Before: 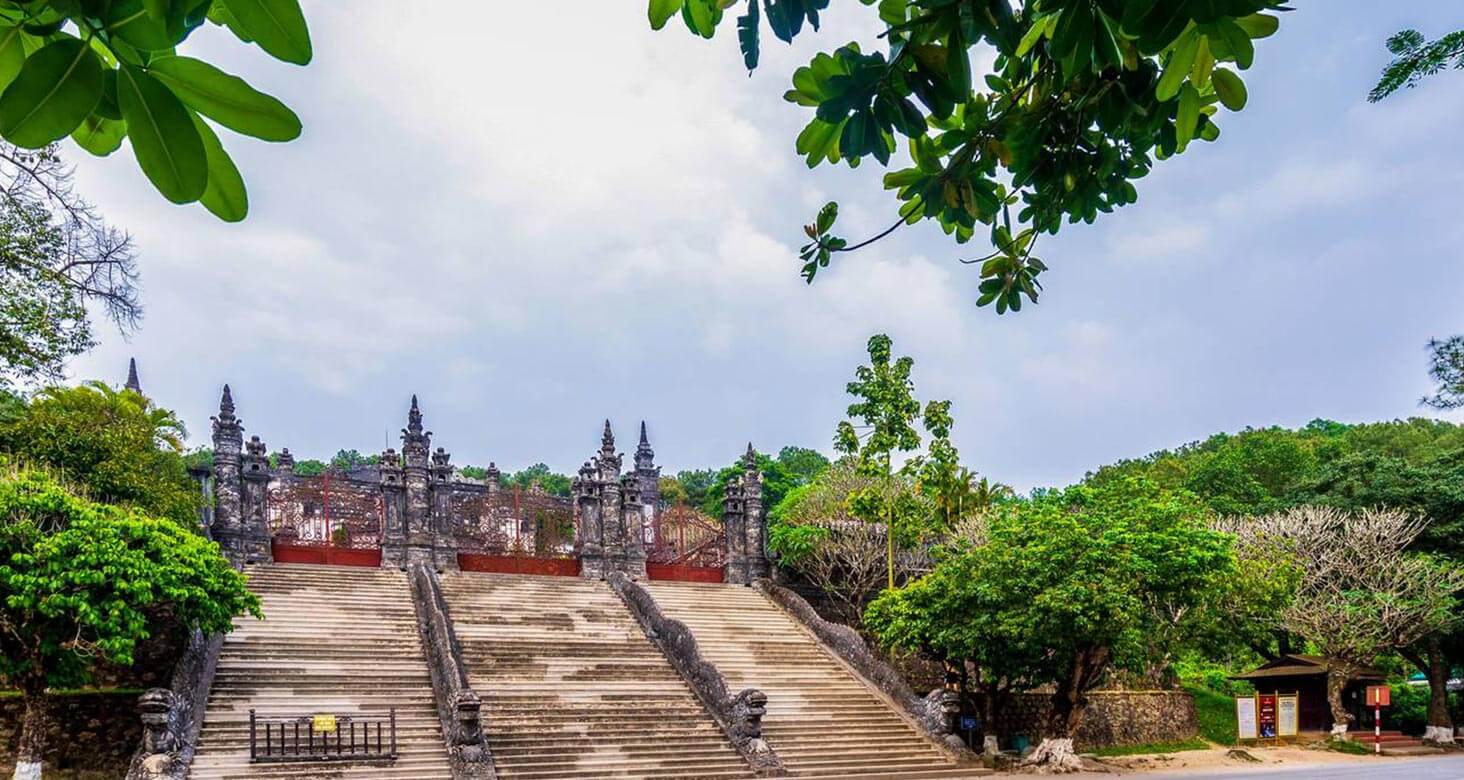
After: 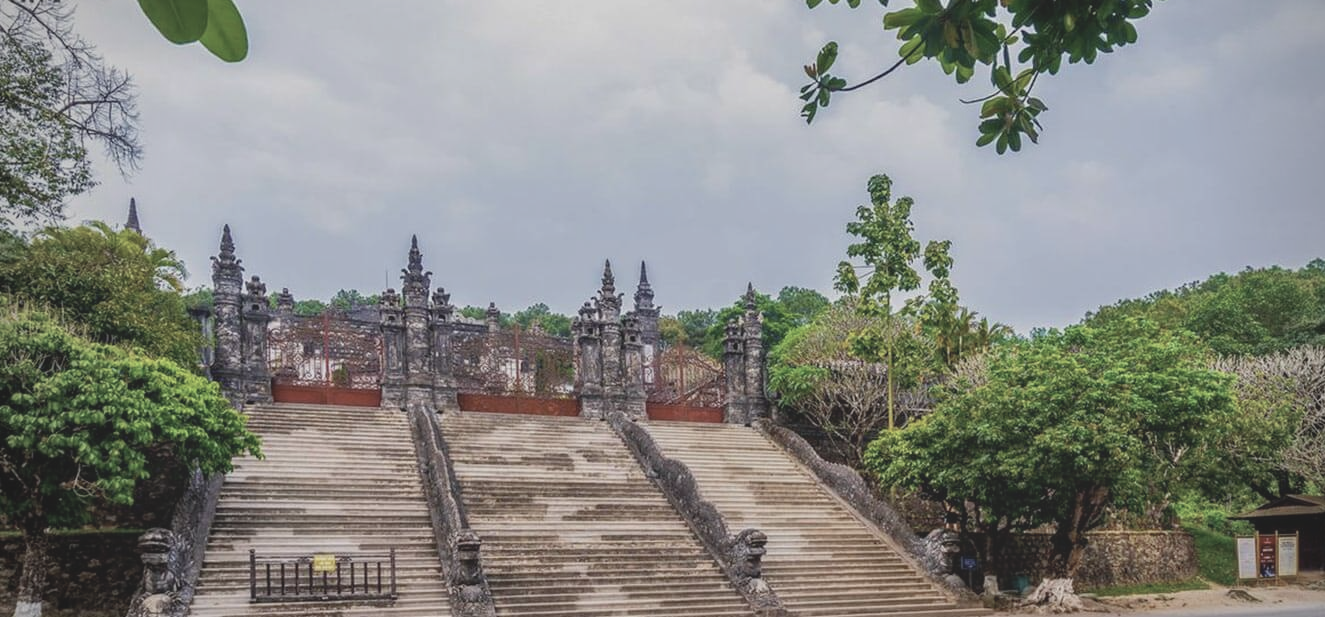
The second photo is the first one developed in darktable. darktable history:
vignetting: center (0.033, -0.094), unbound false
tone equalizer: edges refinement/feathering 500, mask exposure compensation -1.57 EV, preserve details no
contrast brightness saturation: contrast -0.252, saturation -0.442
crop: top 20.524%, right 9.448%, bottom 0.307%
